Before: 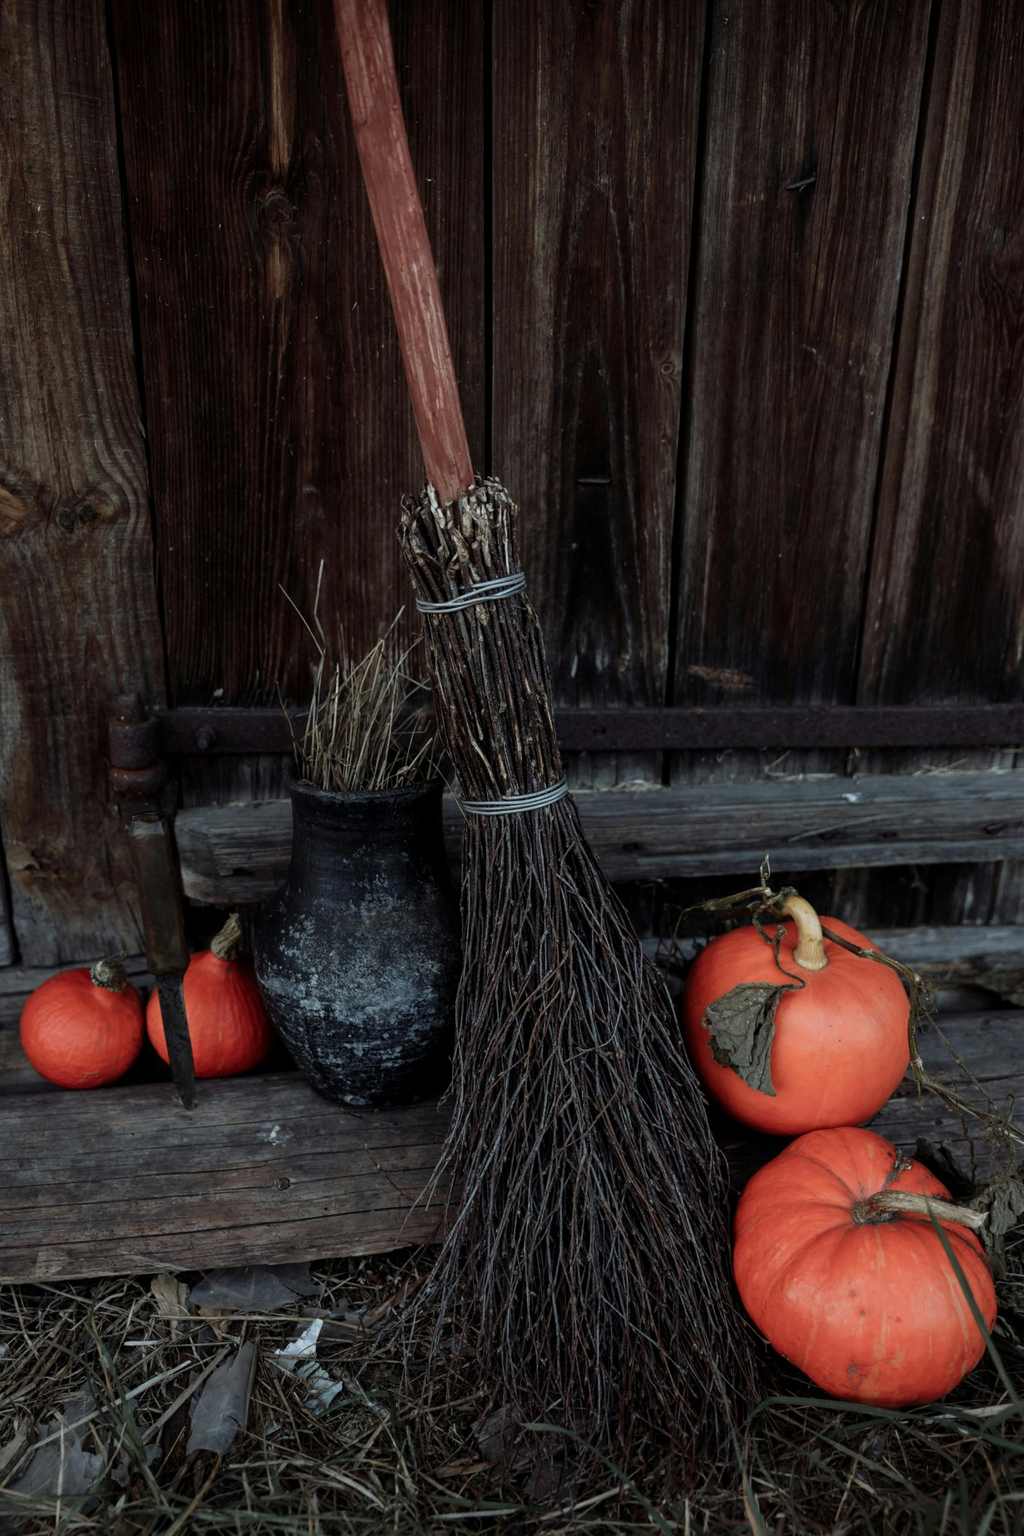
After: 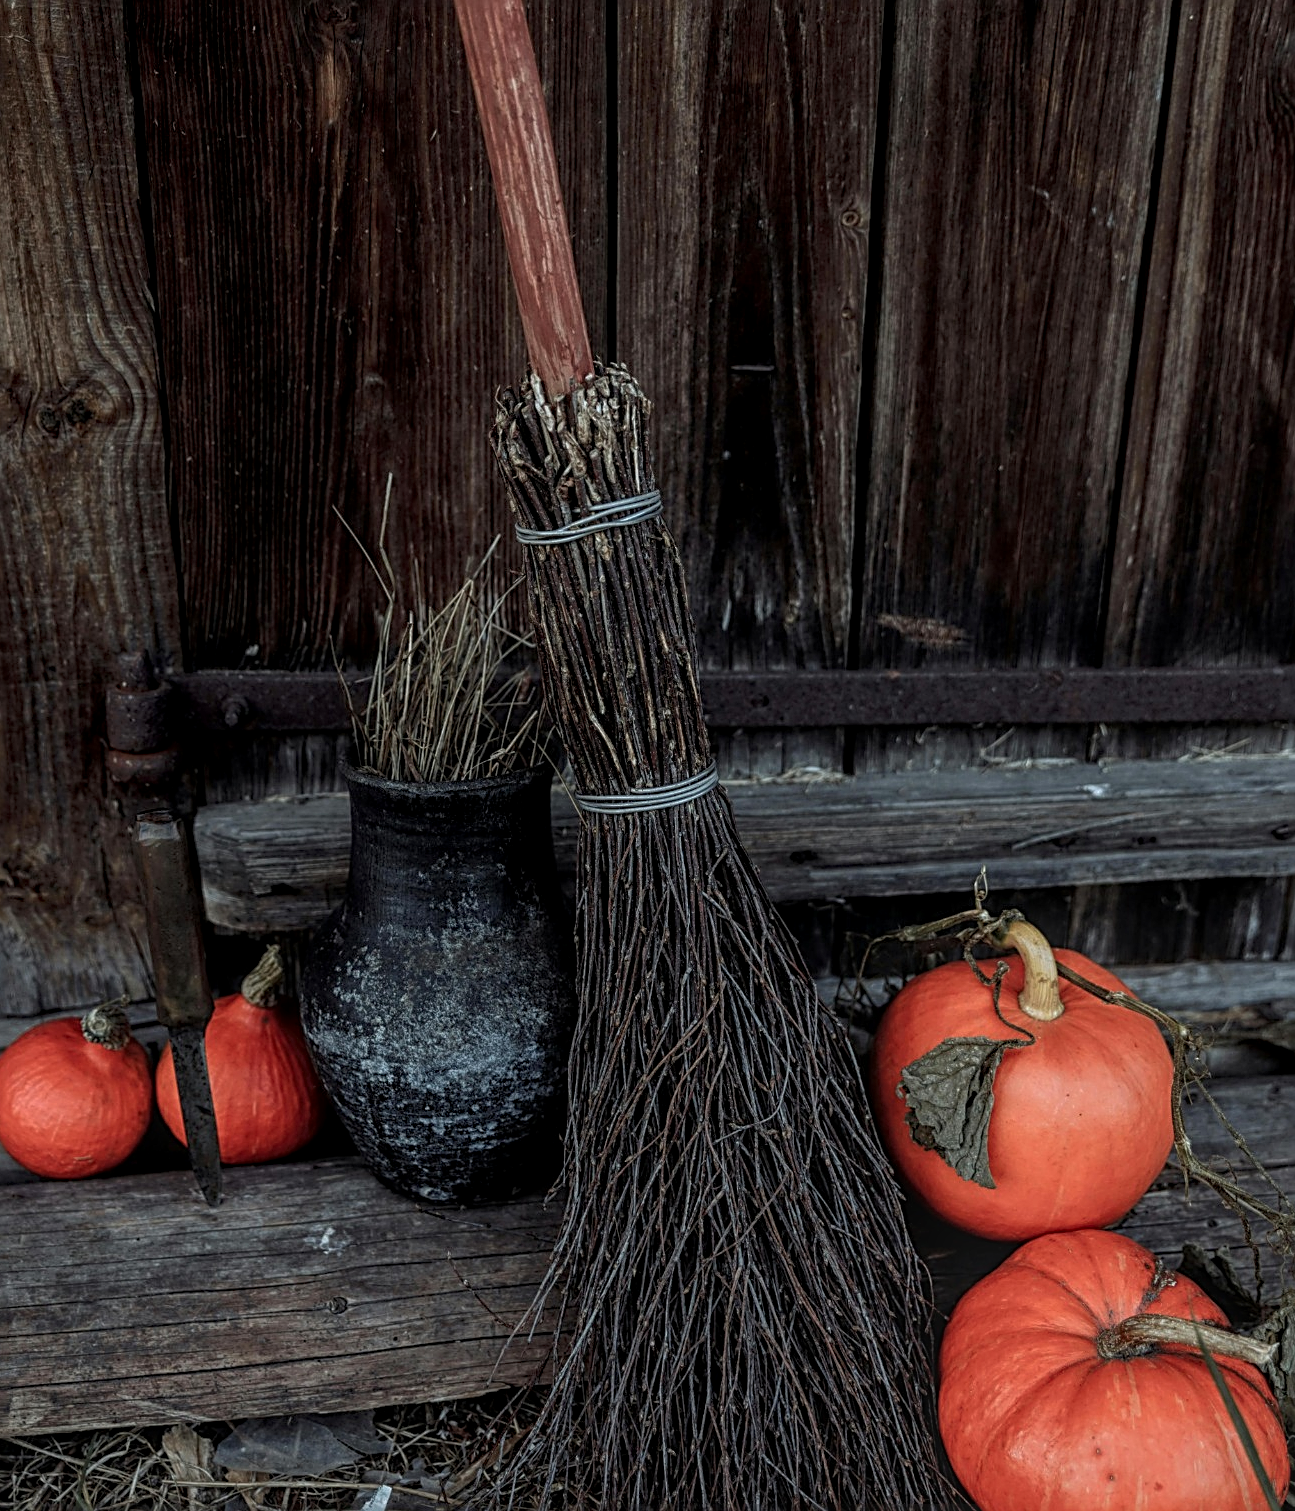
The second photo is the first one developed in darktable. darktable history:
crop and rotate: left 2.876%, top 13.34%, right 2.188%, bottom 12.839%
local contrast: highlights 66%, shadows 33%, detail 167%, midtone range 0.2
exposure: exposure 0.202 EV, compensate highlight preservation false
sharpen: radius 2.659, amount 0.667
